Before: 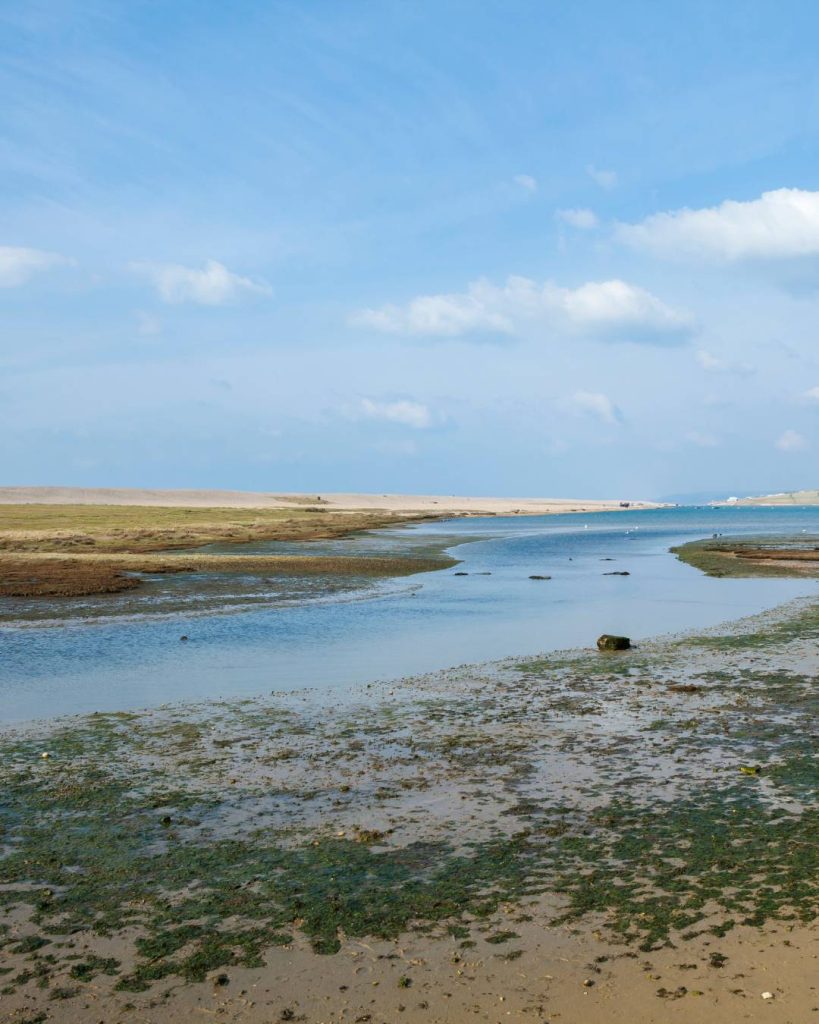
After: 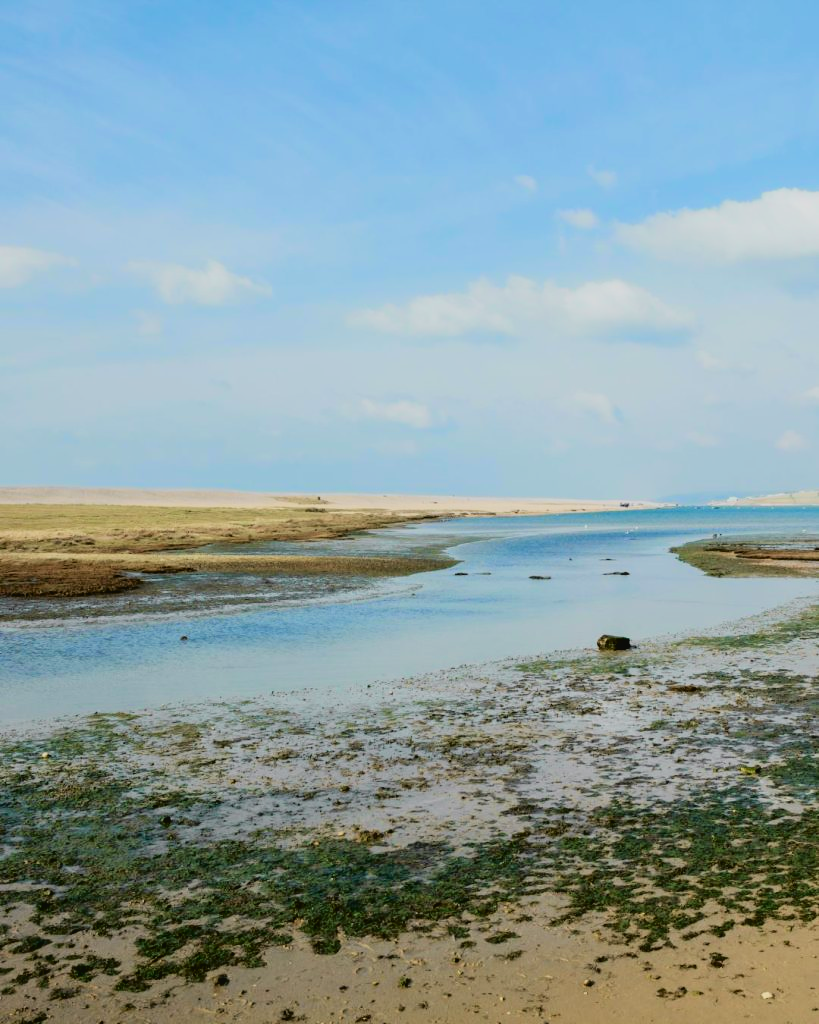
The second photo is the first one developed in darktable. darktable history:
tone curve: curves: ch0 [(0.003, 0.029) (0.037, 0.036) (0.149, 0.117) (0.297, 0.318) (0.422, 0.474) (0.531, 0.6) (0.743, 0.809) (0.877, 0.901) (1, 0.98)]; ch1 [(0, 0) (0.305, 0.325) (0.453, 0.437) (0.482, 0.479) (0.501, 0.5) (0.506, 0.503) (0.567, 0.572) (0.605, 0.608) (0.668, 0.69) (1, 1)]; ch2 [(0, 0) (0.313, 0.306) (0.4, 0.399) (0.45, 0.48) (0.499, 0.502) (0.512, 0.523) (0.57, 0.595) (0.653, 0.662) (1, 1)], color space Lab, independent channels, preserve colors none
filmic rgb: black relative exposure -7.65 EV, white relative exposure 4.56 EV, hardness 3.61, color science v6 (2022)
